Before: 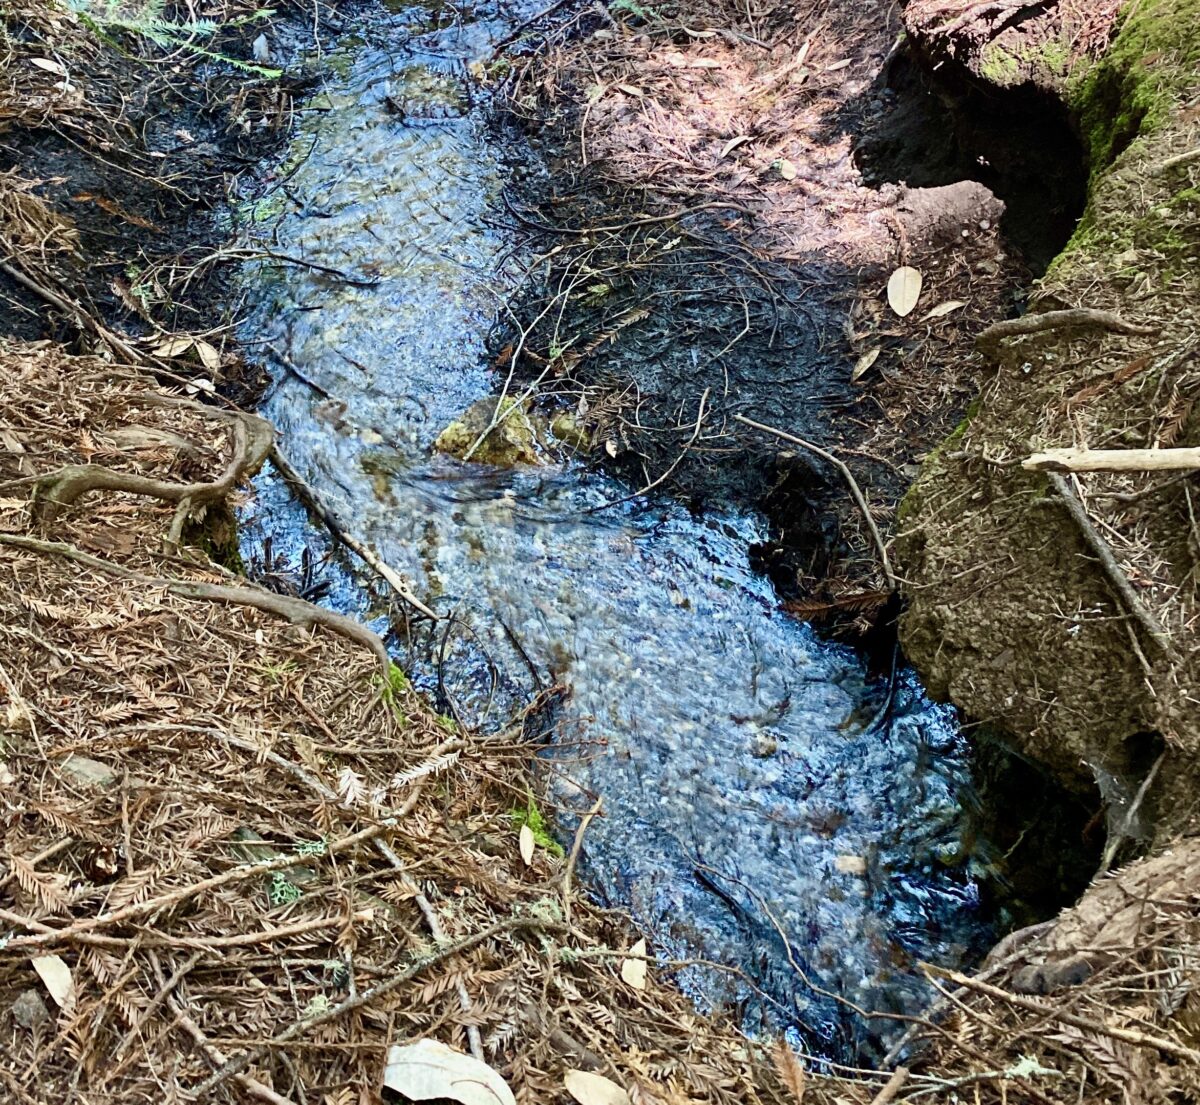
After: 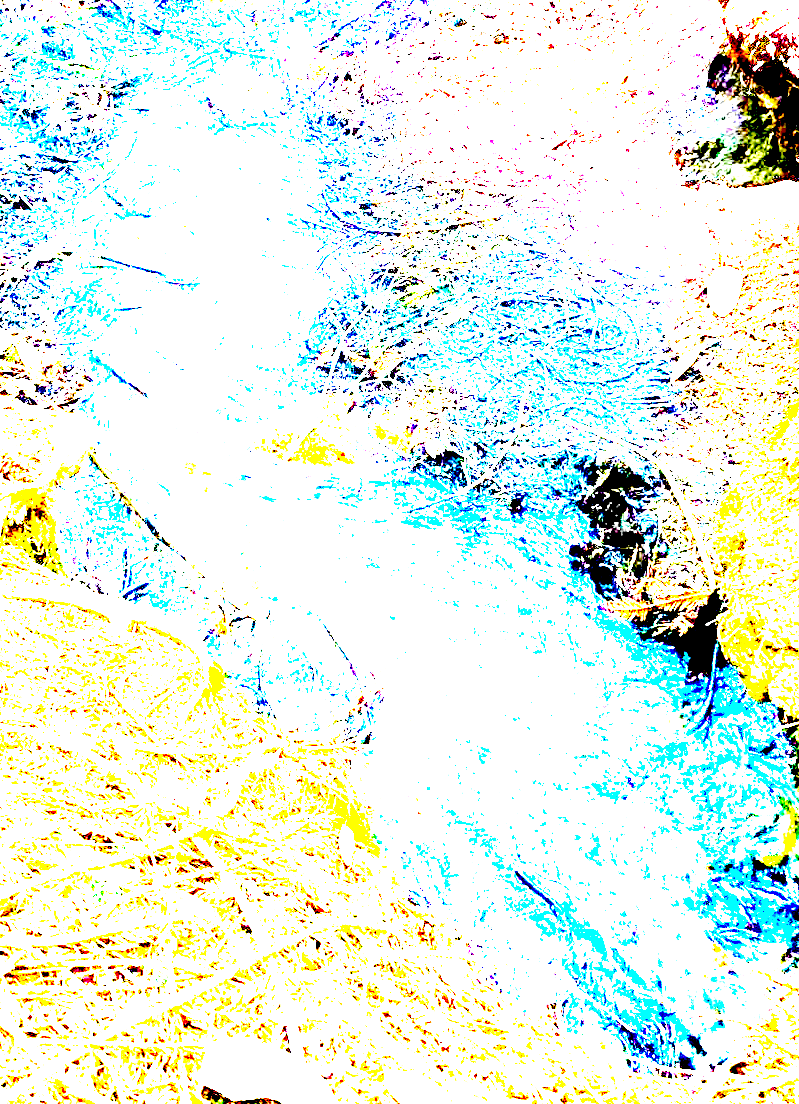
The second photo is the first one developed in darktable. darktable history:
crop and rotate: left 15.055%, right 18.278%
exposure: exposure 8 EV, compensate highlight preservation false
color balance rgb: linear chroma grading › global chroma 15%, perceptual saturation grading › global saturation 30%
